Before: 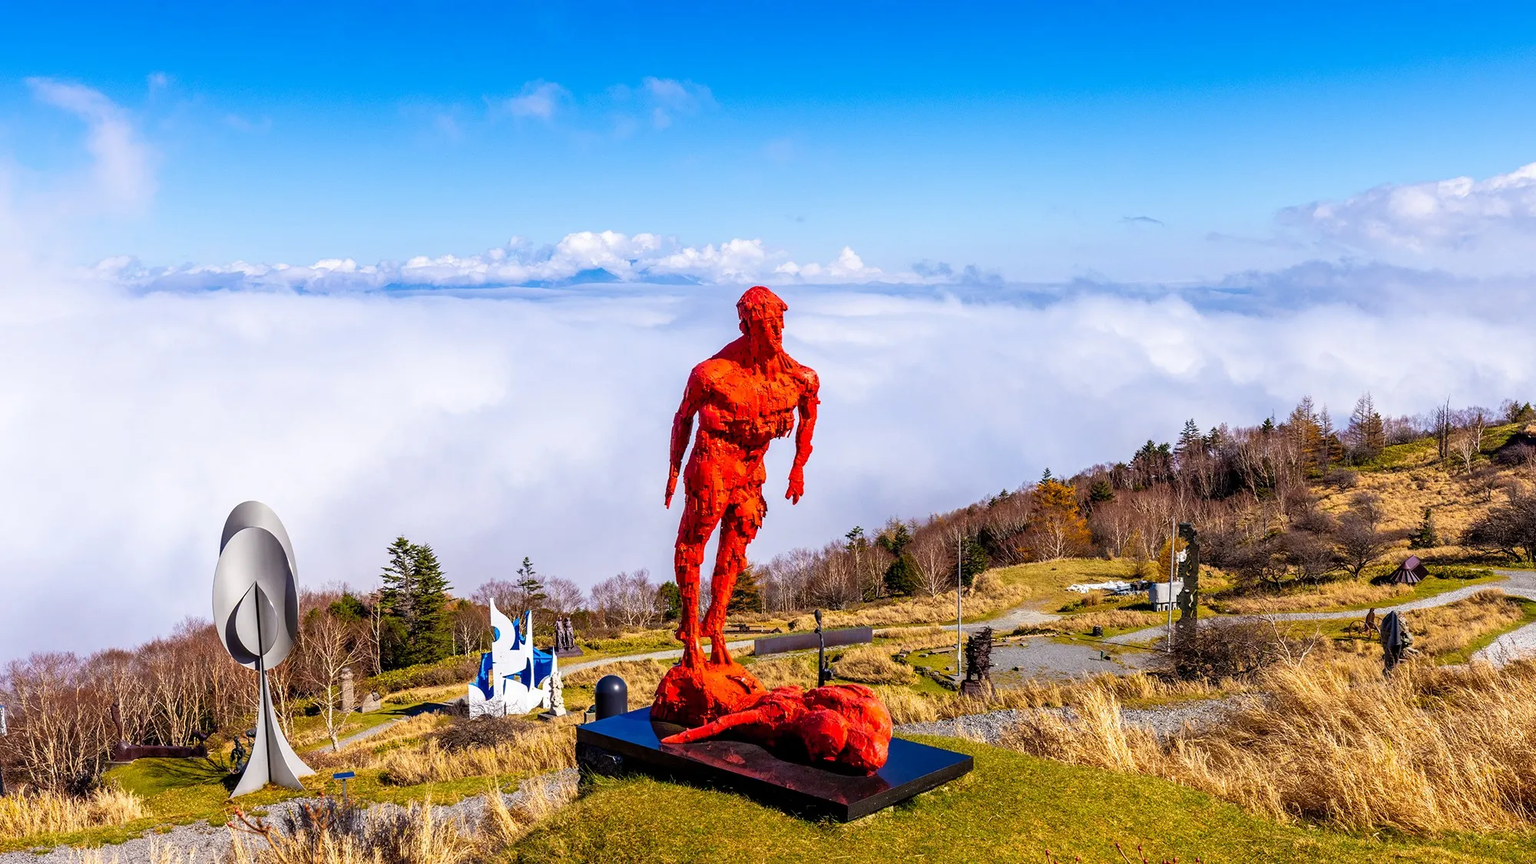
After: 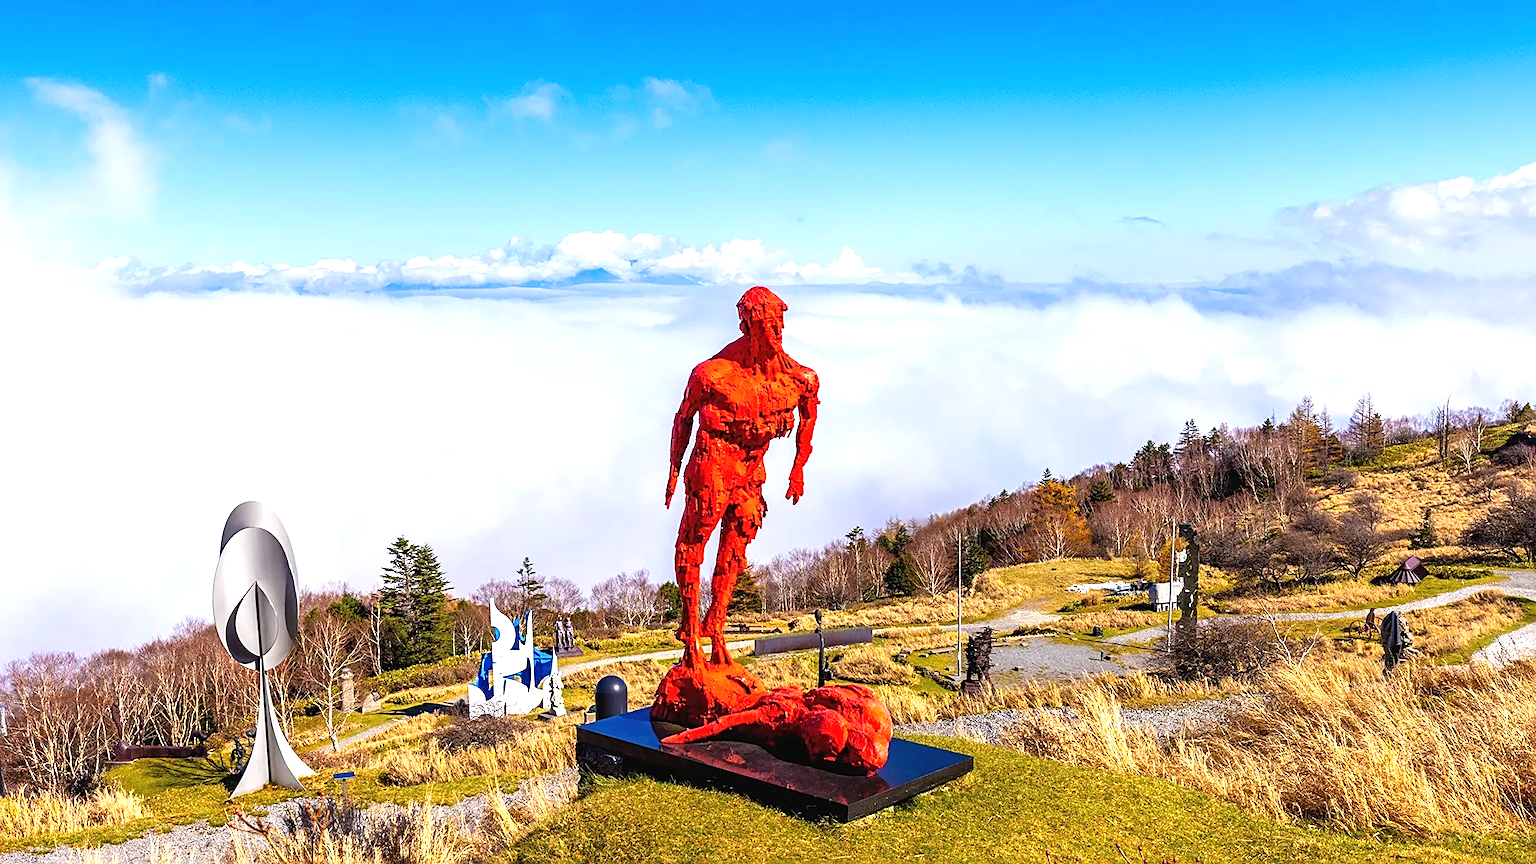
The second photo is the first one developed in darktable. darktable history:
sharpen: on, module defaults
exposure: black level correction -0.002, exposure 0.542 EV, compensate highlight preservation false
